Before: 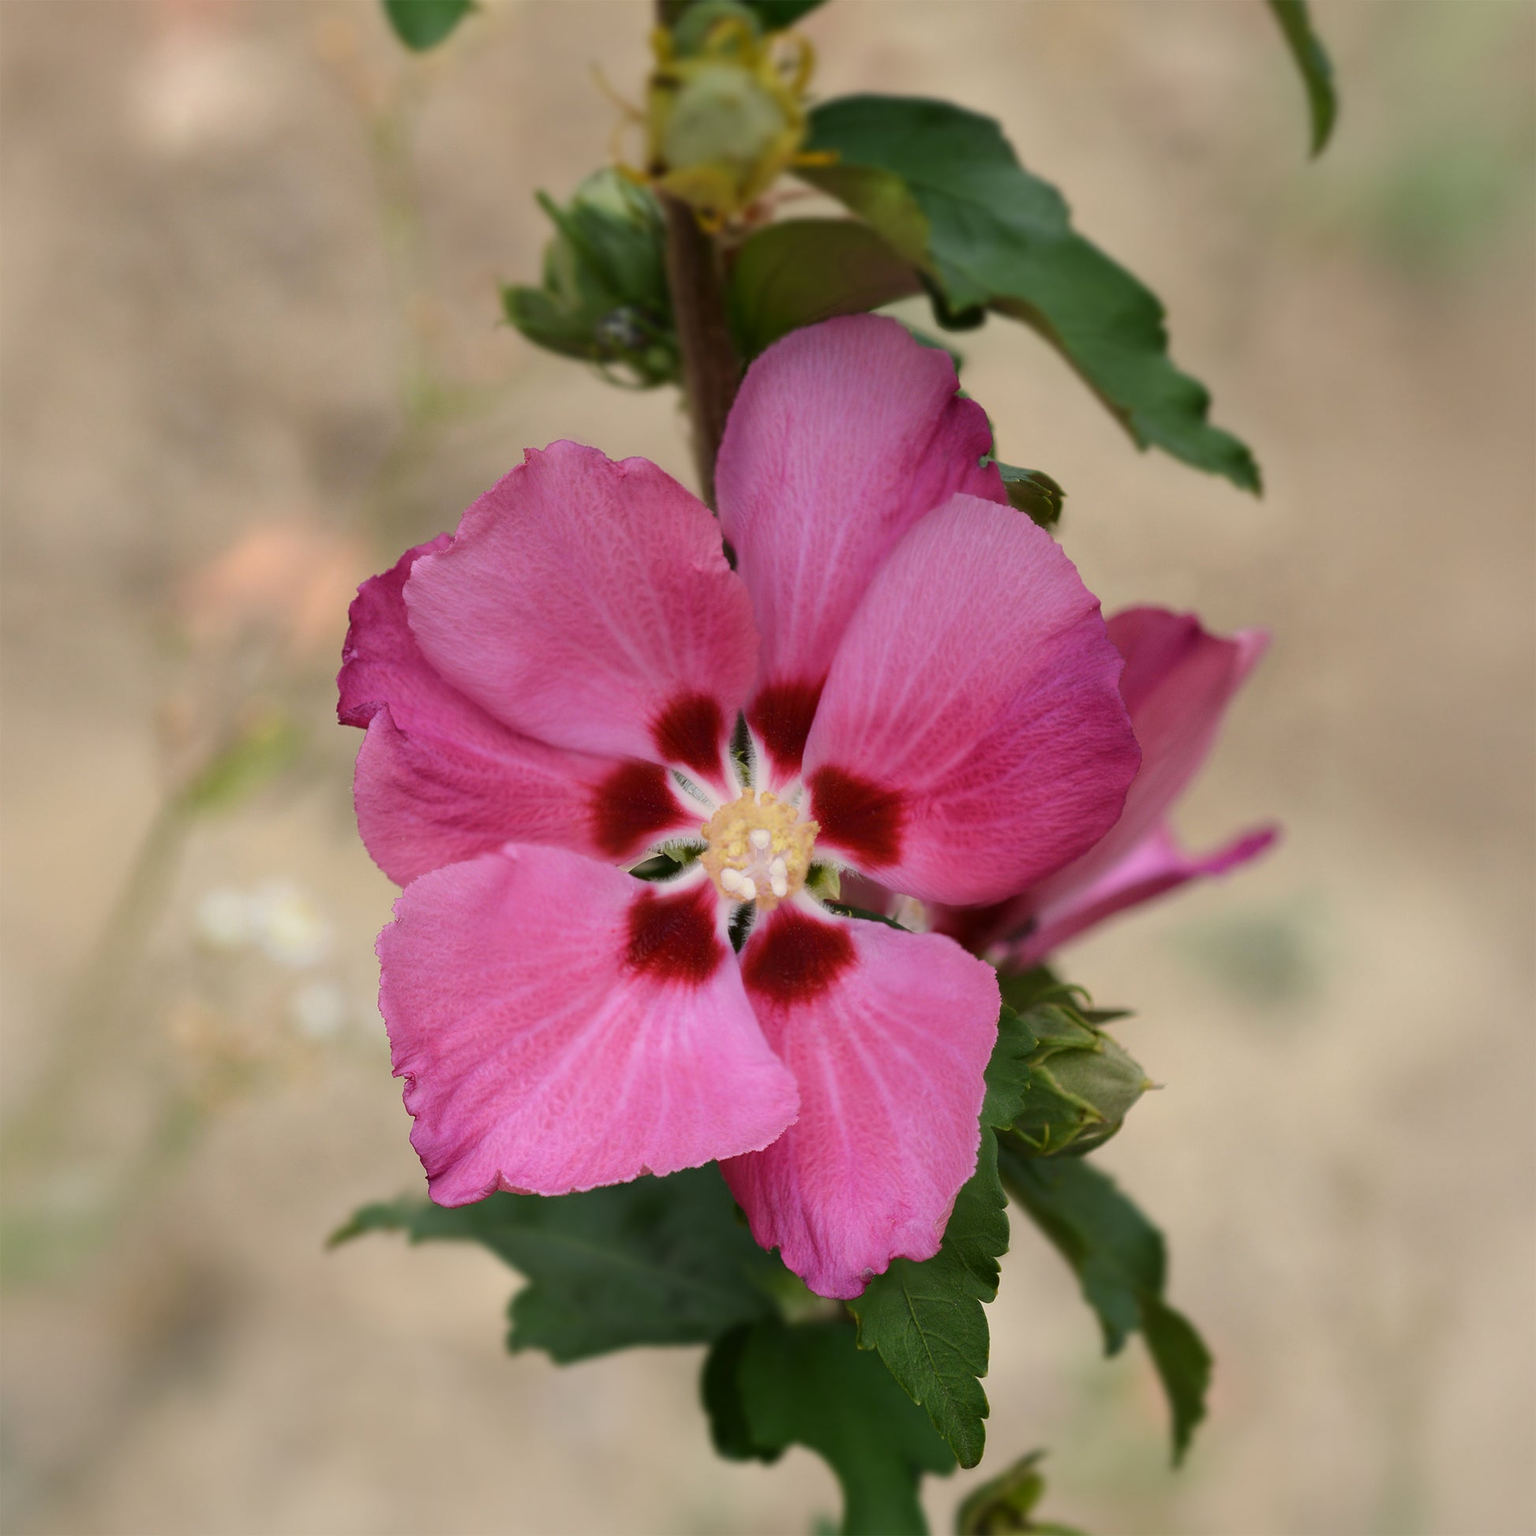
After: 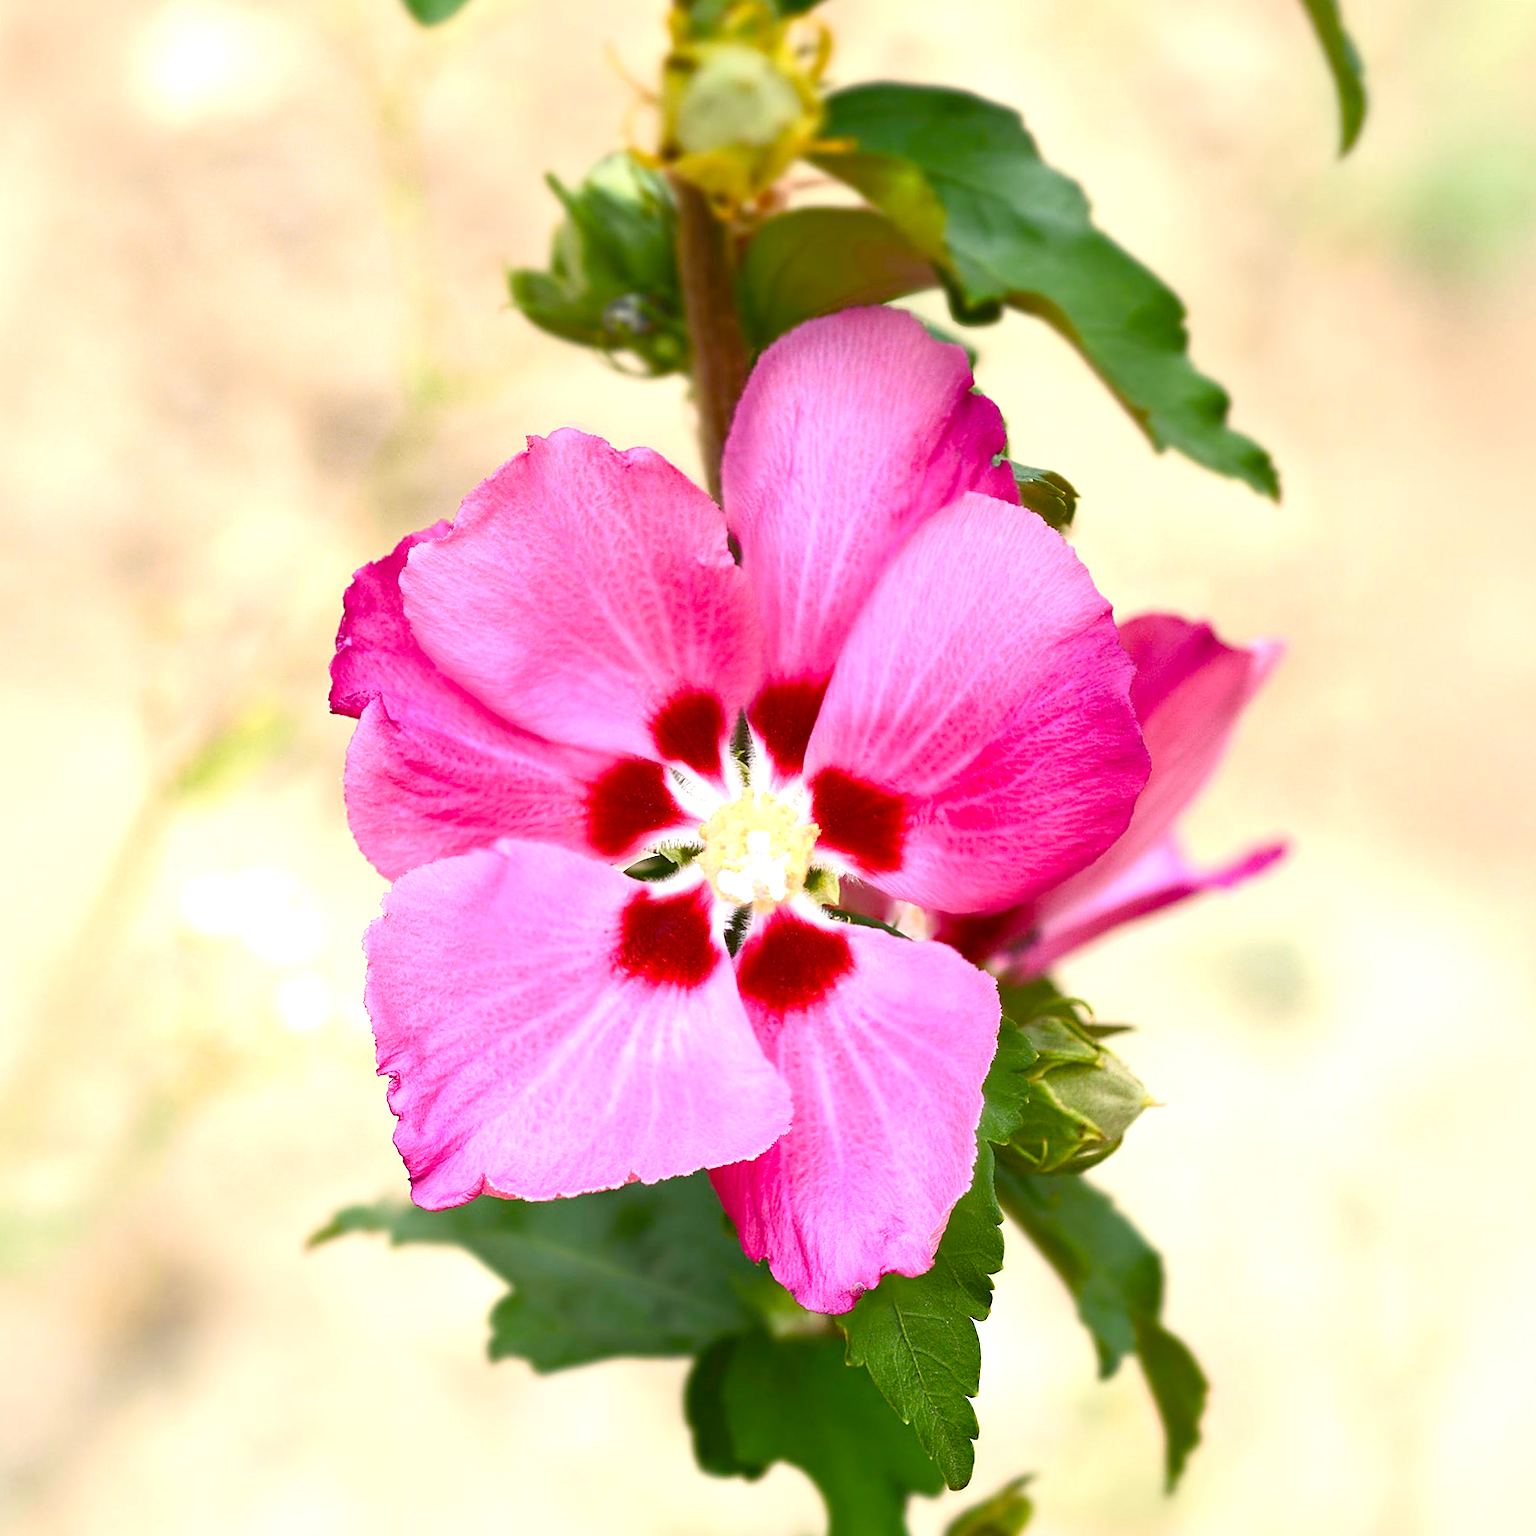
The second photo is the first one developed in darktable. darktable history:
exposure: black level correction 0, exposure 1.447 EV, compensate highlight preservation false
sharpen: amount 0.483
crop and rotate: angle -1.37°
tone curve: curves: ch0 [(0, 0.024) (0.119, 0.146) (0.474, 0.464) (0.718, 0.721) (0.817, 0.839) (1, 0.998)]; ch1 [(0, 0) (0.377, 0.416) (0.439, 0.451) (0.477, 0.477) (0.501, 0.497) (0.538, 0.544) (0.58, 0.602) (0.664, 0.676) (0.783, 0.804) (1, 1)]; ch2 [(0, 0) (0.38, 0.405) (0.463, 0.456) (0.498, 0.497) (0.524, 0.535) (0.578, 0.576) (0.648, 0.665) (1, 1)], color space Lab, linked channels, preserve colors none
color balance rgb: perceptual saturation grading › global saturation 34.733%, perceptual saturation grading › highlights -29.812%, perceptual saturation grading › shadows 35.639%
